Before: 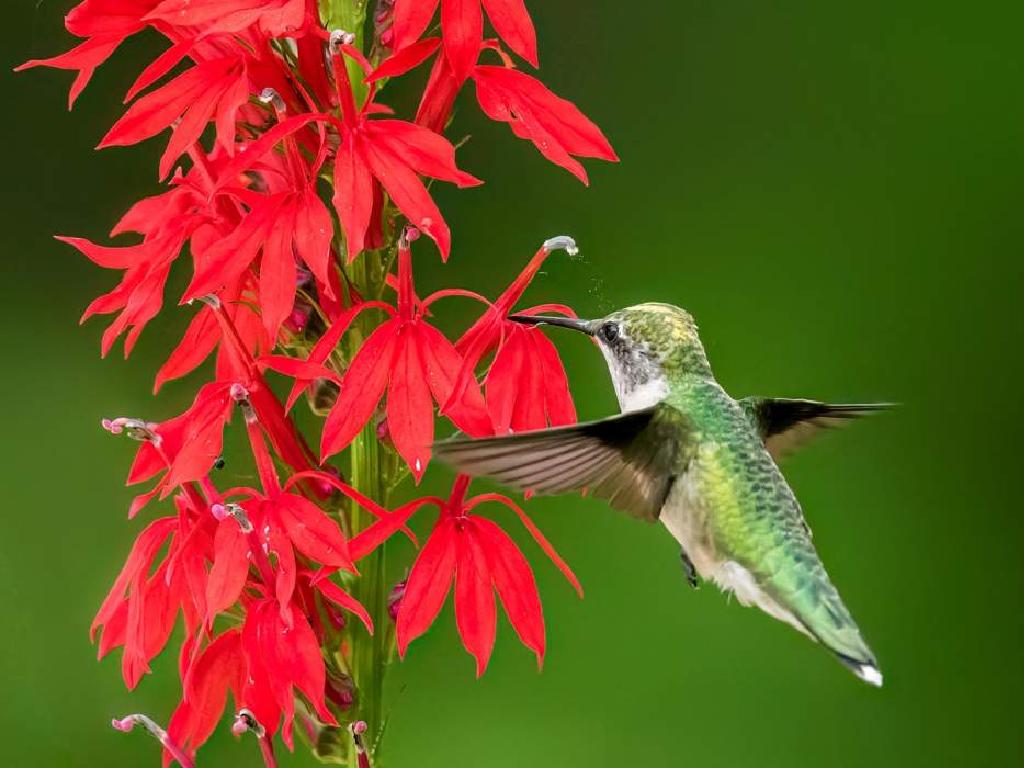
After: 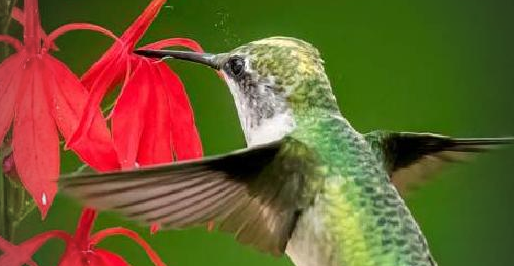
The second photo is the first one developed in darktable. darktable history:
crop: left 36.607%, top 34.735%, right 13.146%, bottom 30.611%
vignetting: fall-off start 74.49%, fall-off radius 65.9%, brightness -0.628, saturation -0.68
